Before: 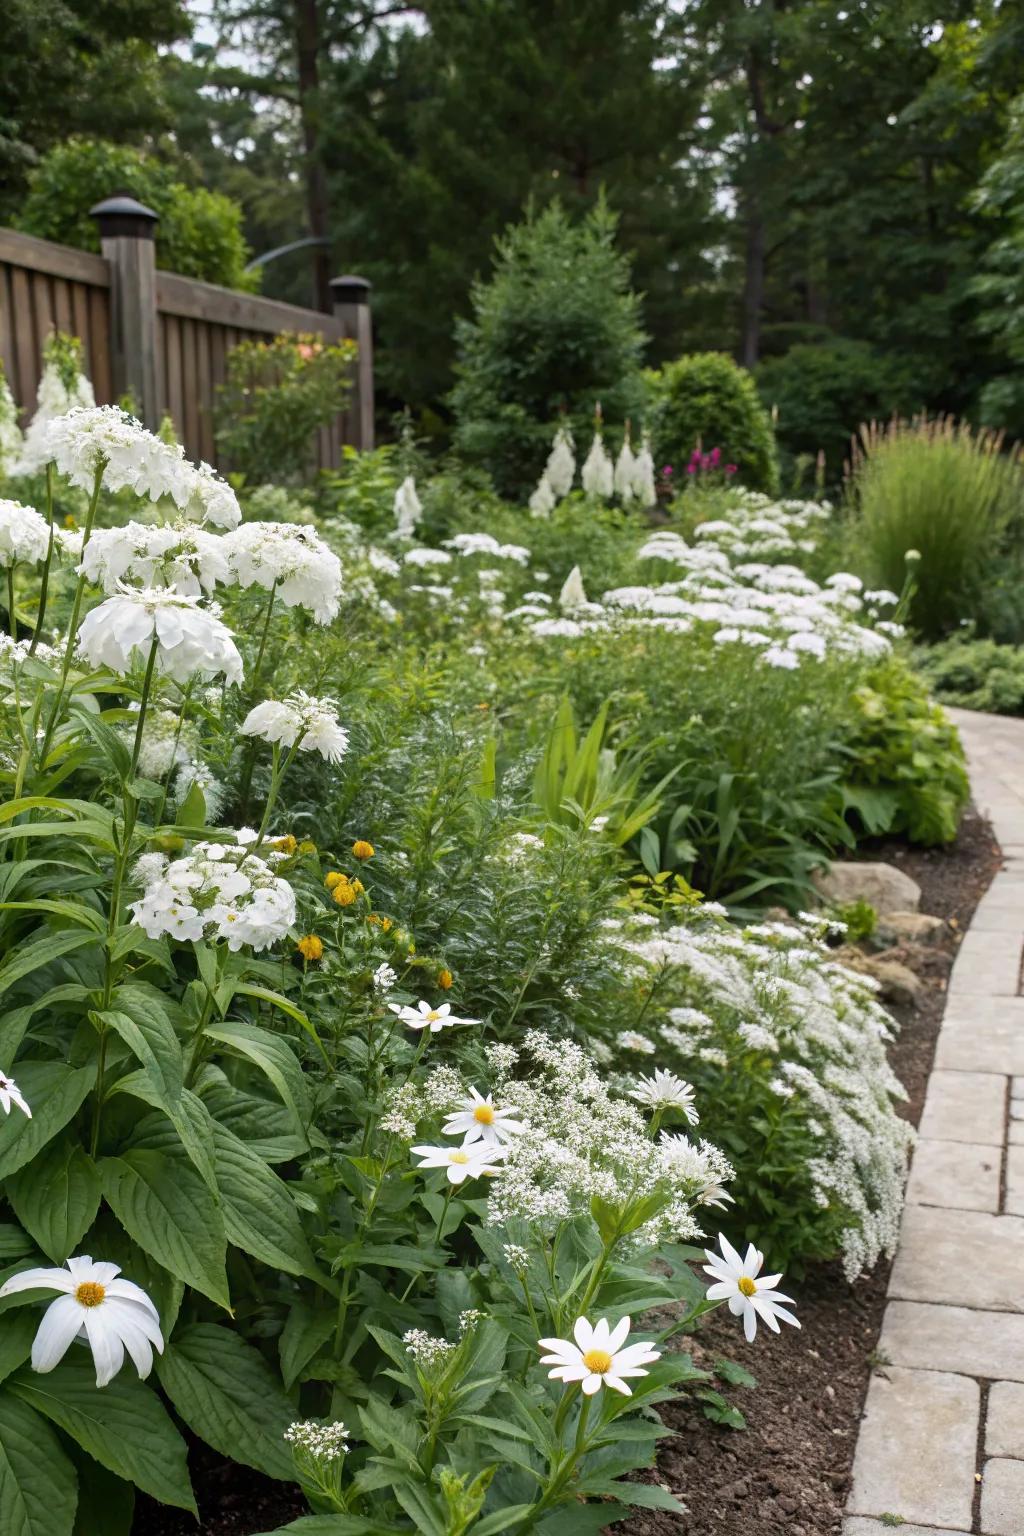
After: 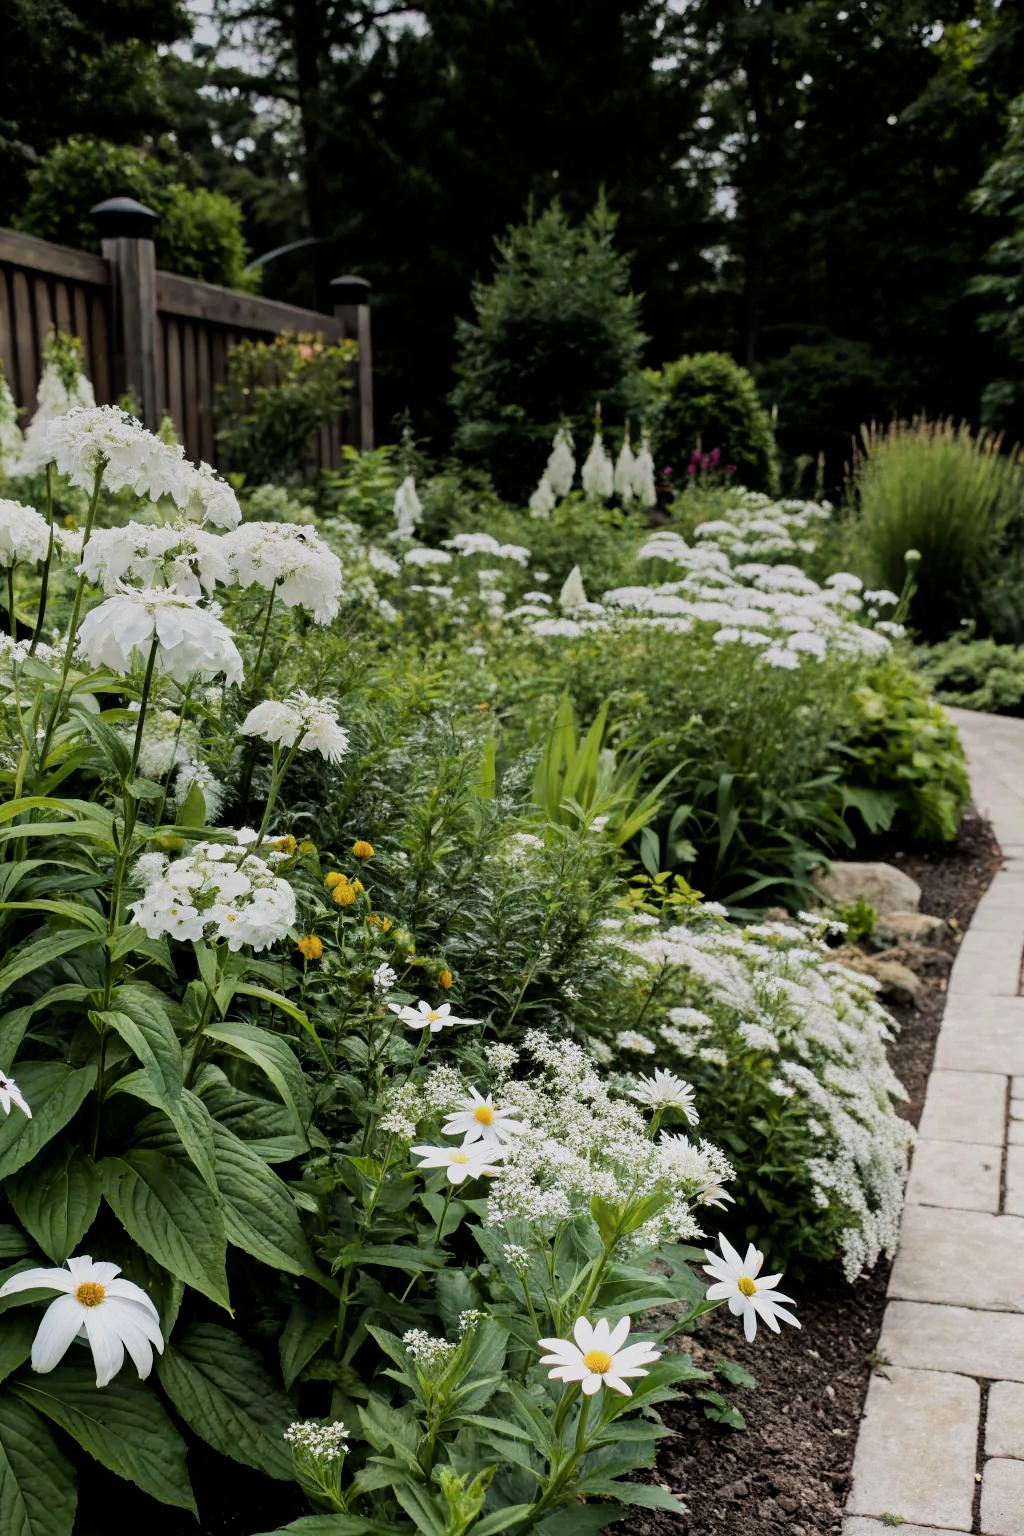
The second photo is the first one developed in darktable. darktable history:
graduated density: on, module defaults
filmic rgb: black relative exposure -5 EV, hardness 2.88, contrast 1.3, highlights saturation mix -30%
